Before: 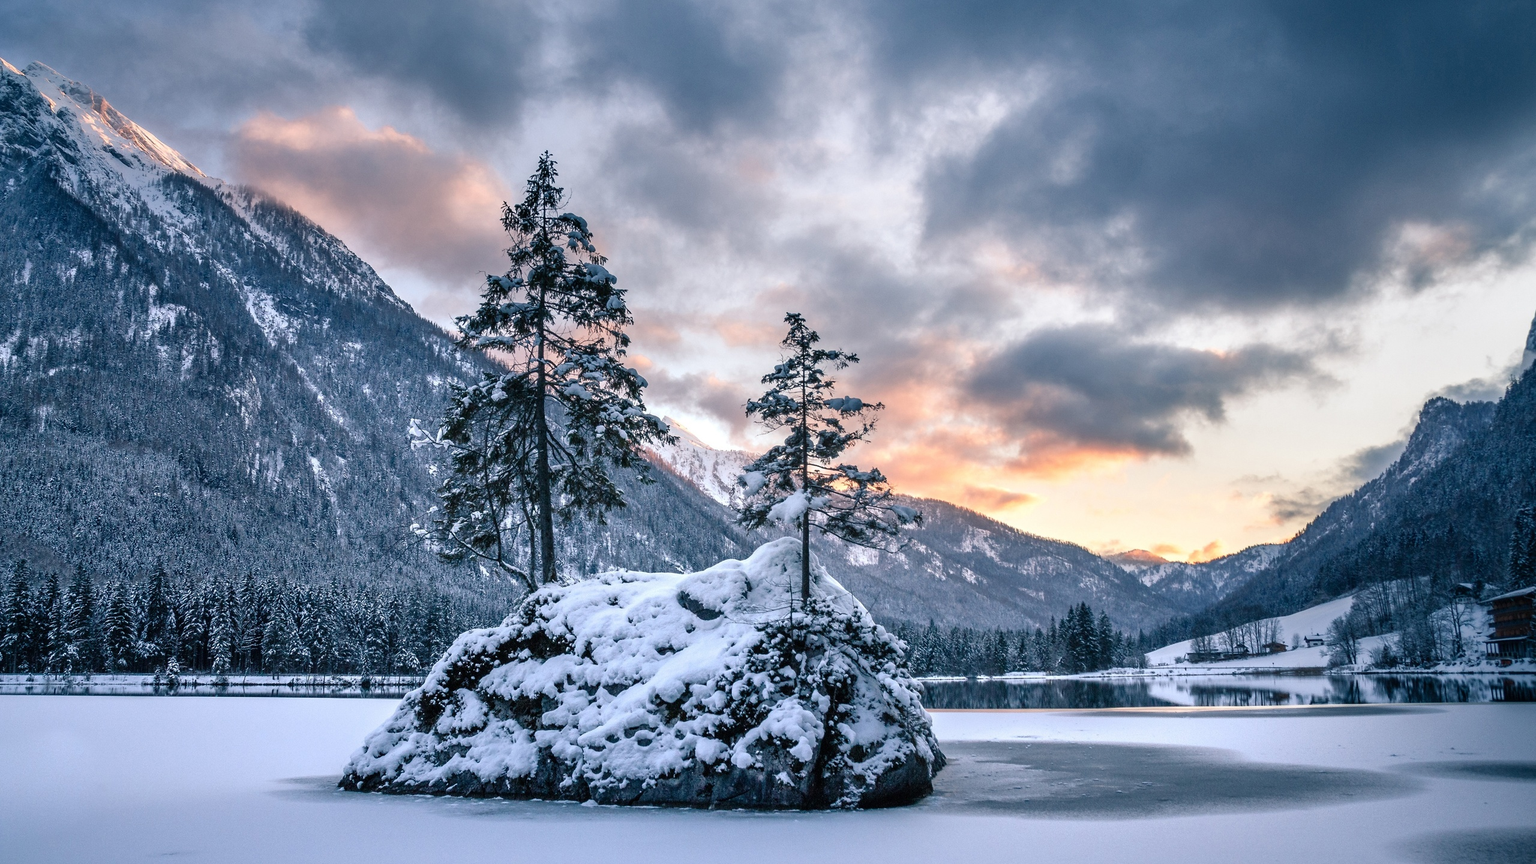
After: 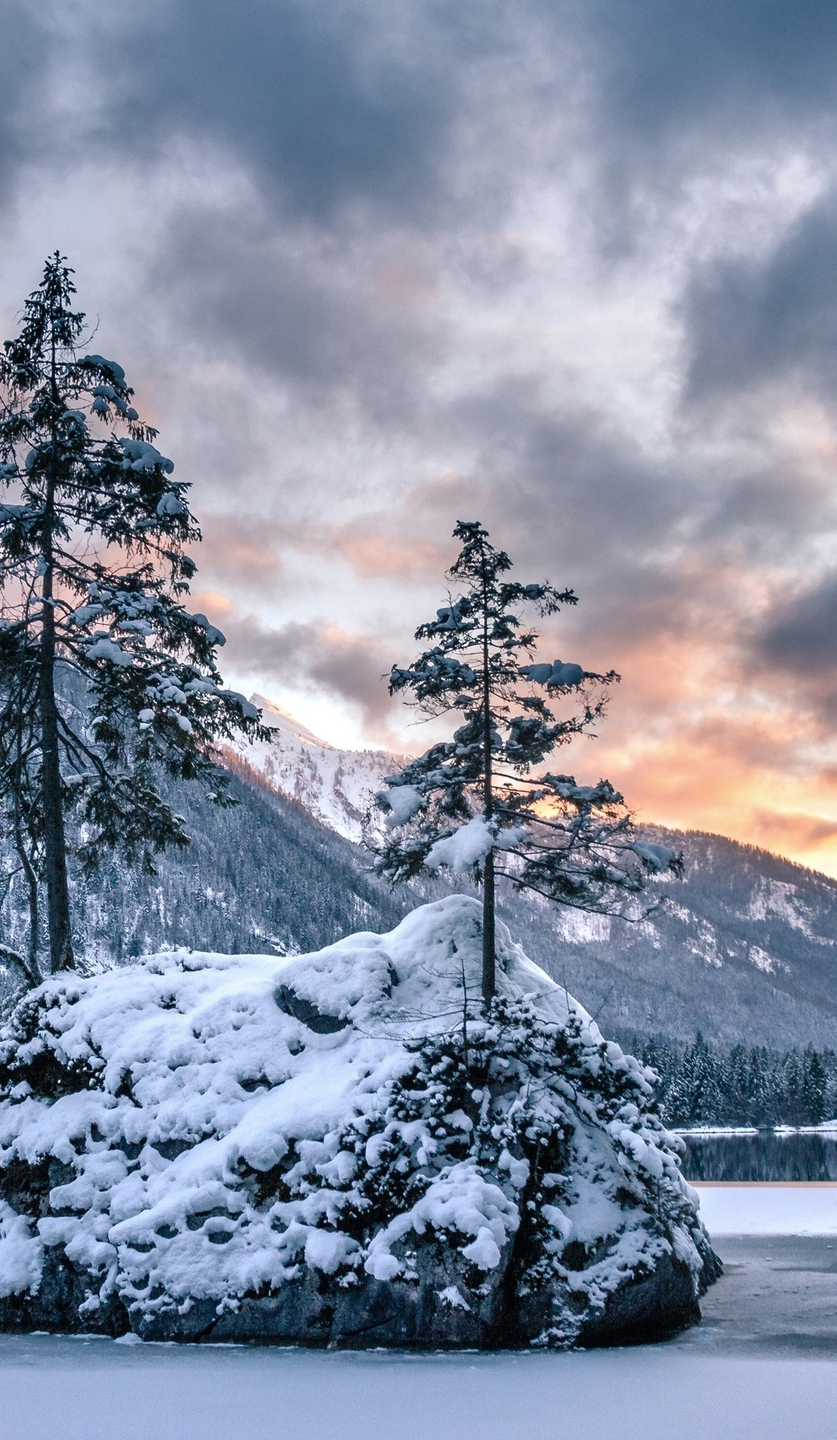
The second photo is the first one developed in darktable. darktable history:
shadows and highlights: soften with gaussian
crop: left 33.392%, right 33.739%
